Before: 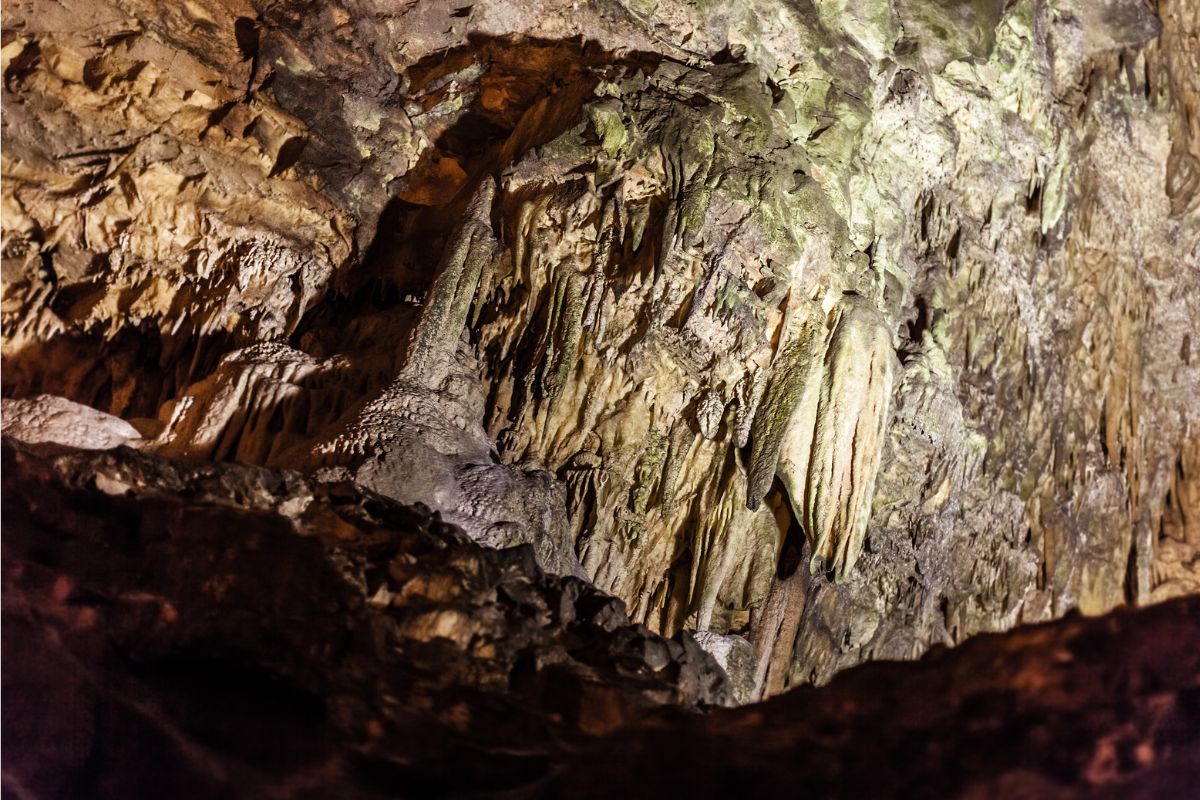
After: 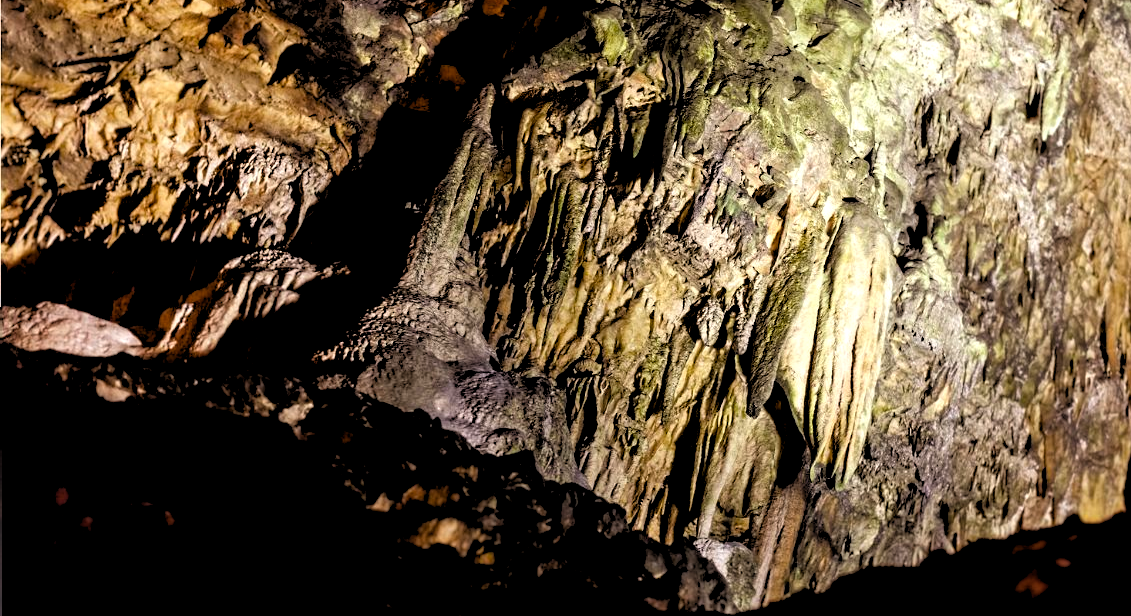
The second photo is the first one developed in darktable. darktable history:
exposure: exposure 0.127 EV, compensate highlight preservation false
color balance rgb: perceptual saturation grading › global saturation 20%, global vibrance 20%
crop and rotate: angle 0.03°, top 11.643%, right 5.651%, bottom 11.189%
rgb levels: levels [[0.034, 0.472, 0.904], [0, 0.5, 1], [0, 0.5, 1]]
